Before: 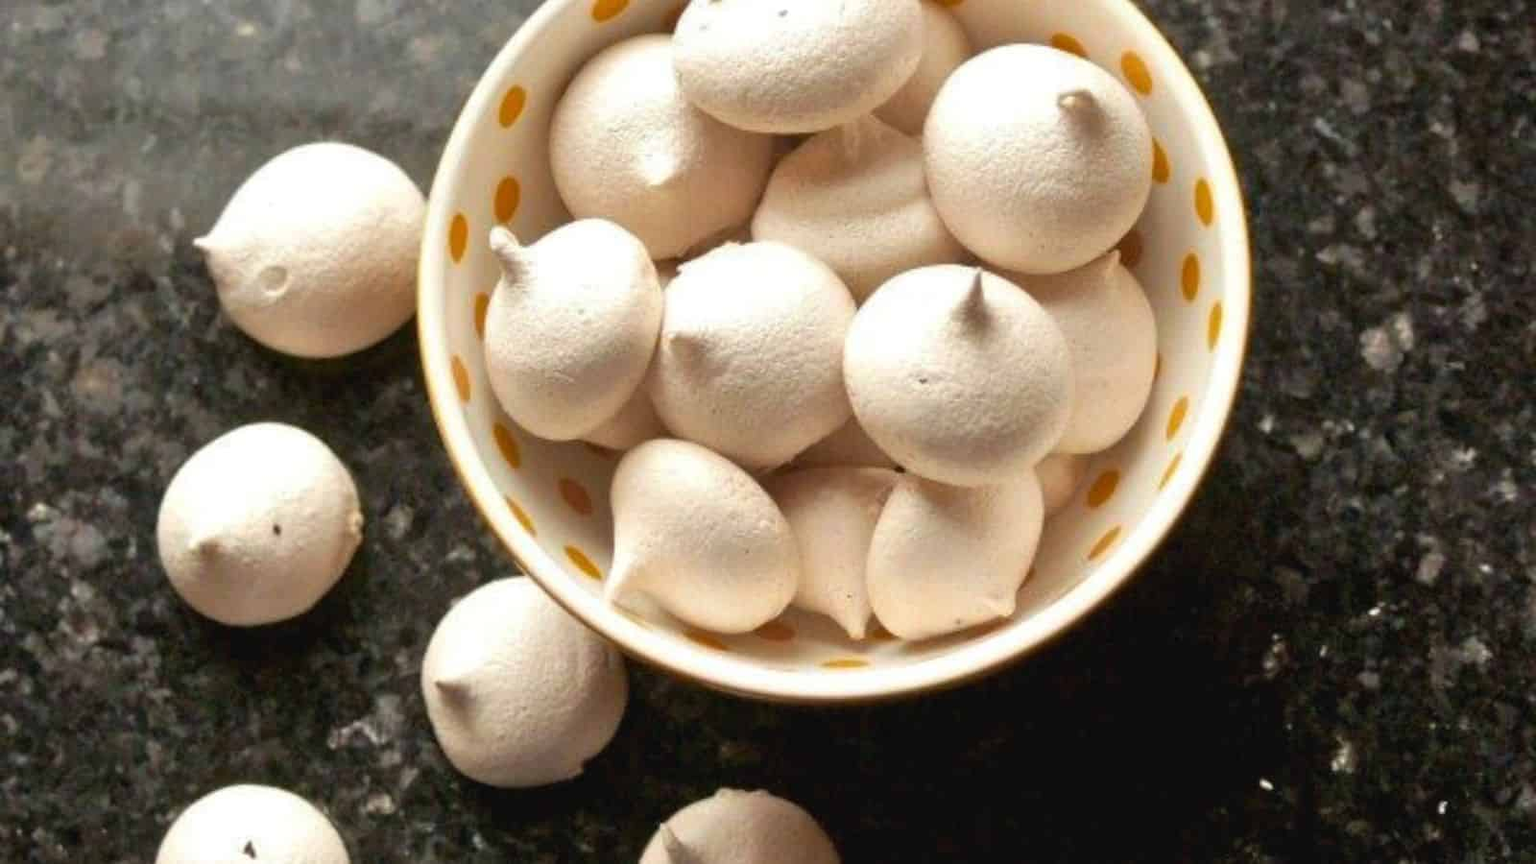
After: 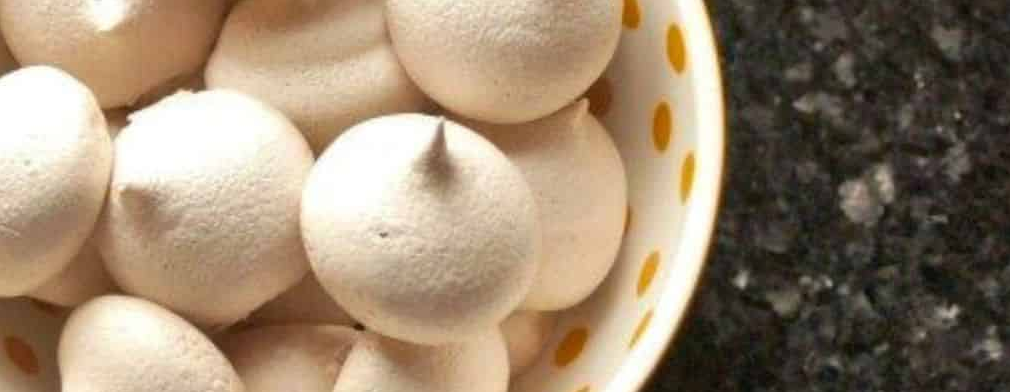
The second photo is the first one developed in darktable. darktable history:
crop: left 36.157%, top 18.111%, right 0.699%, bottom 38.278%
